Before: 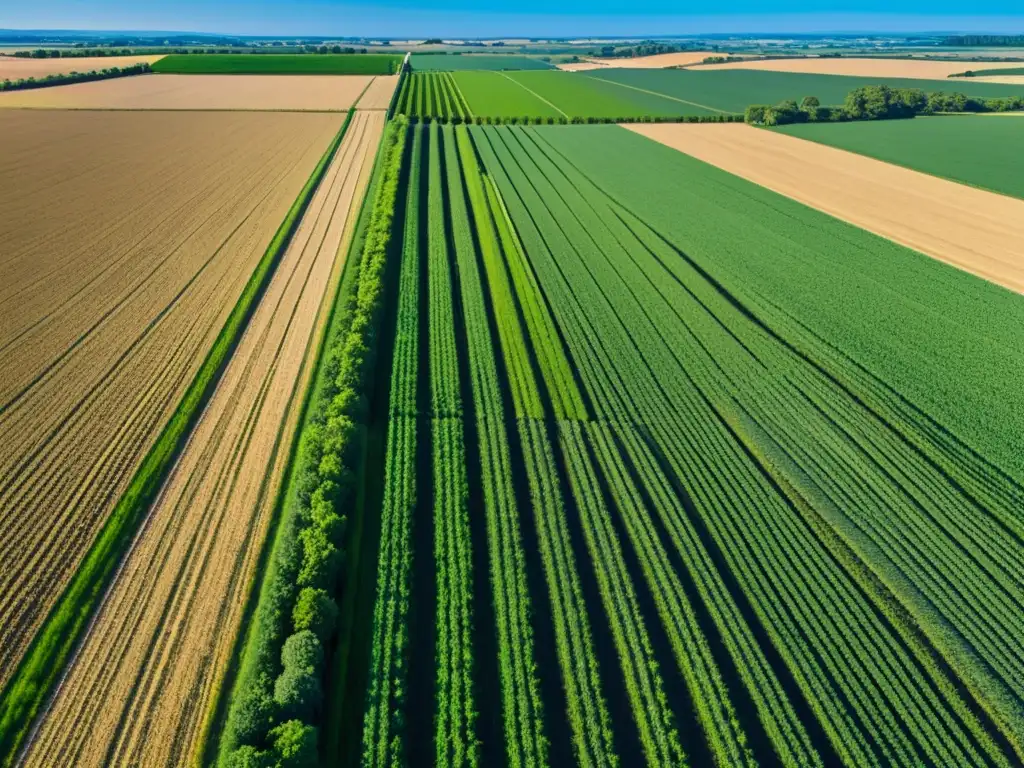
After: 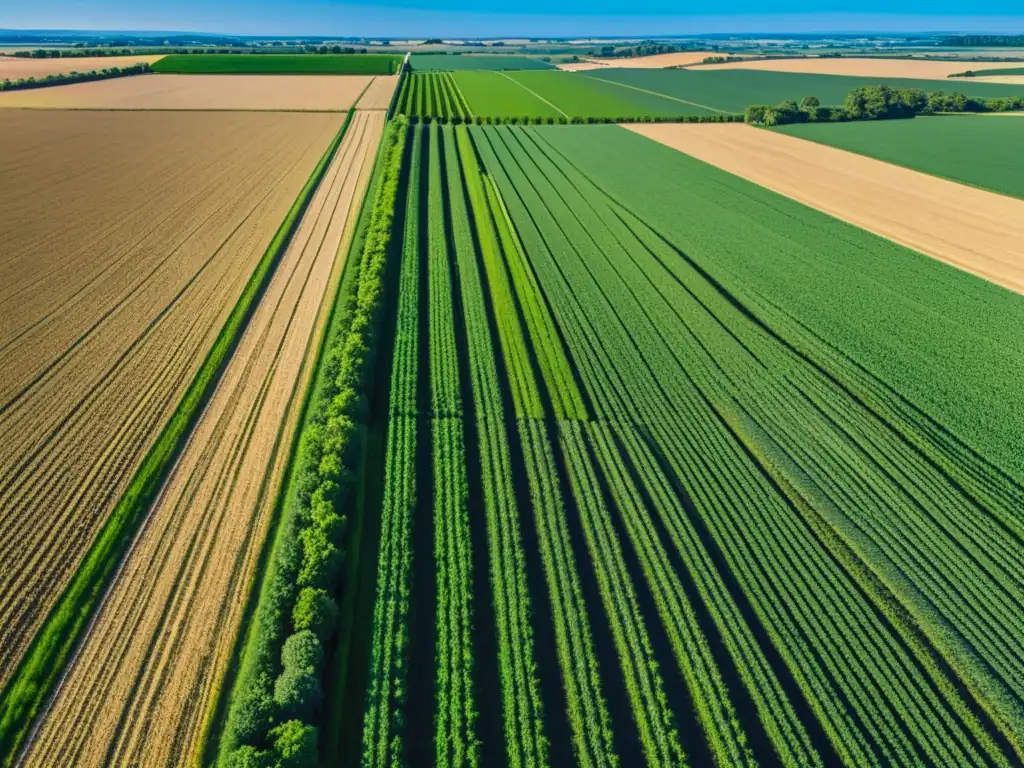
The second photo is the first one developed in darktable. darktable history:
contrast brightness saturation: contrast -0.11
local contrast: detail 130%
